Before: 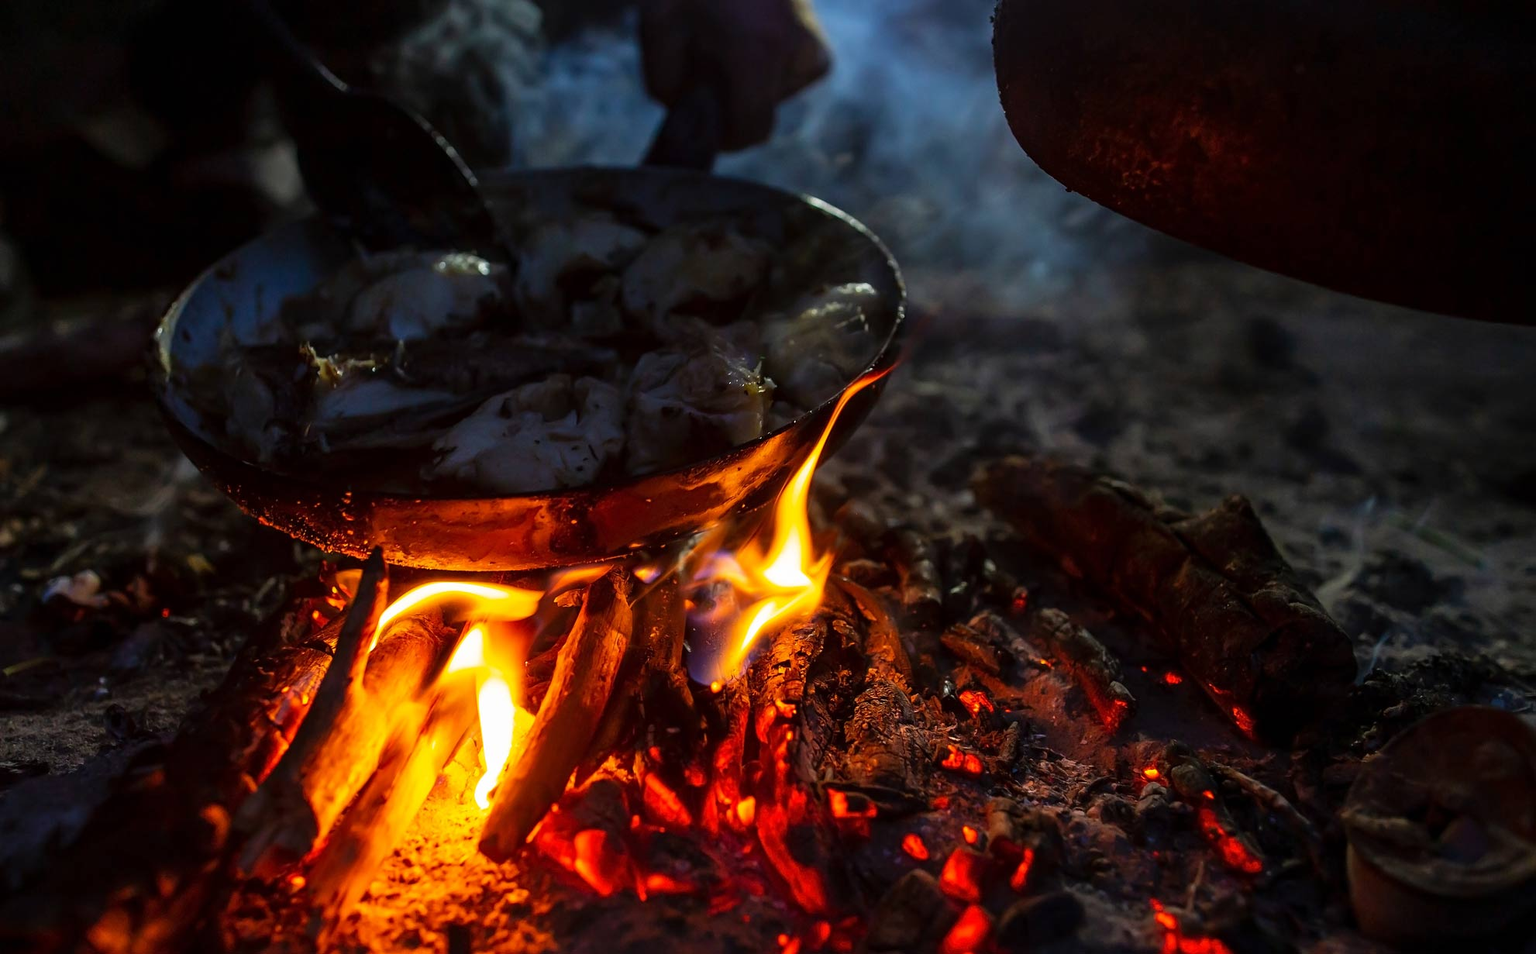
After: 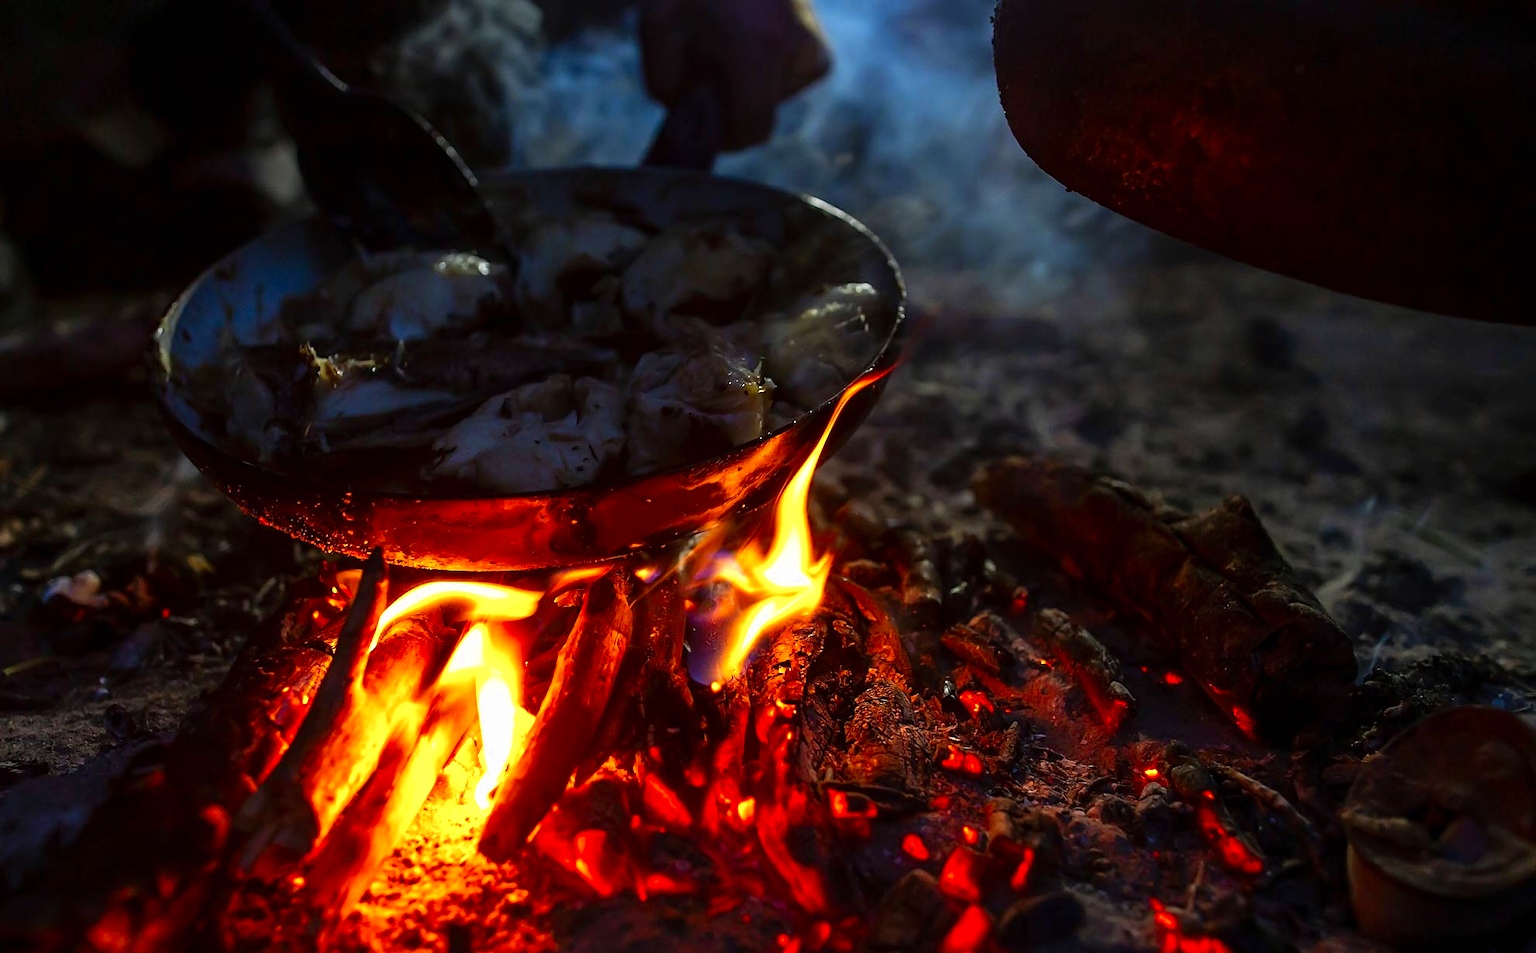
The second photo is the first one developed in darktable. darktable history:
color zones: curves: ch0 [(0.004, 0.305) (0.261, 0.623) (0.389, 0.399) (0.708, 0.571) (0.947, 0.34)]; ch1 [(0.025, 0.645) (0.229, 0.584) (0.326, 0.551) (0.484, 0.262) (0.757, 0.643)]
sharpen: radius 1
